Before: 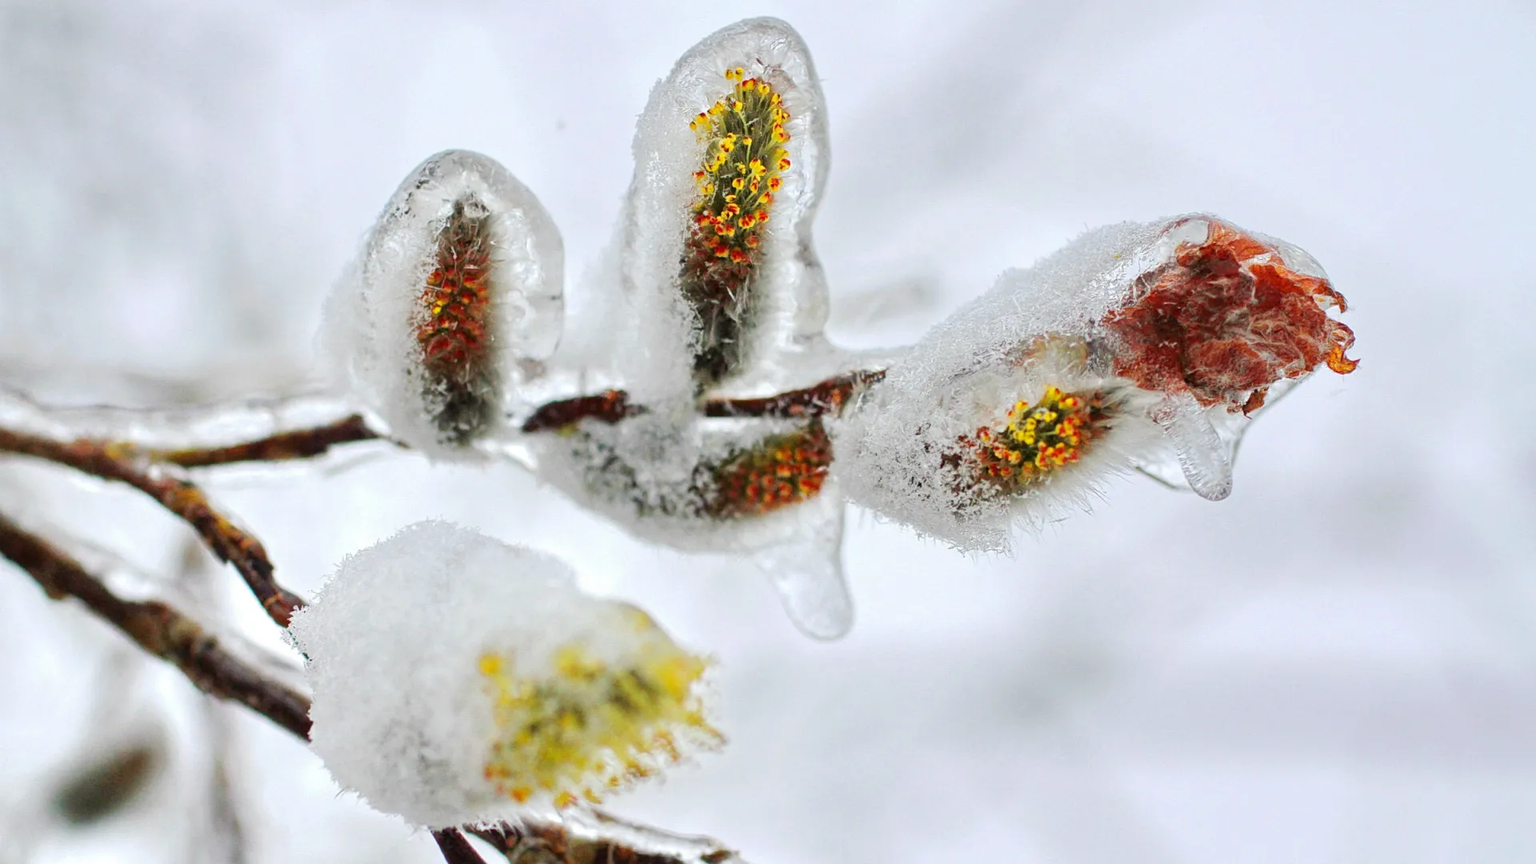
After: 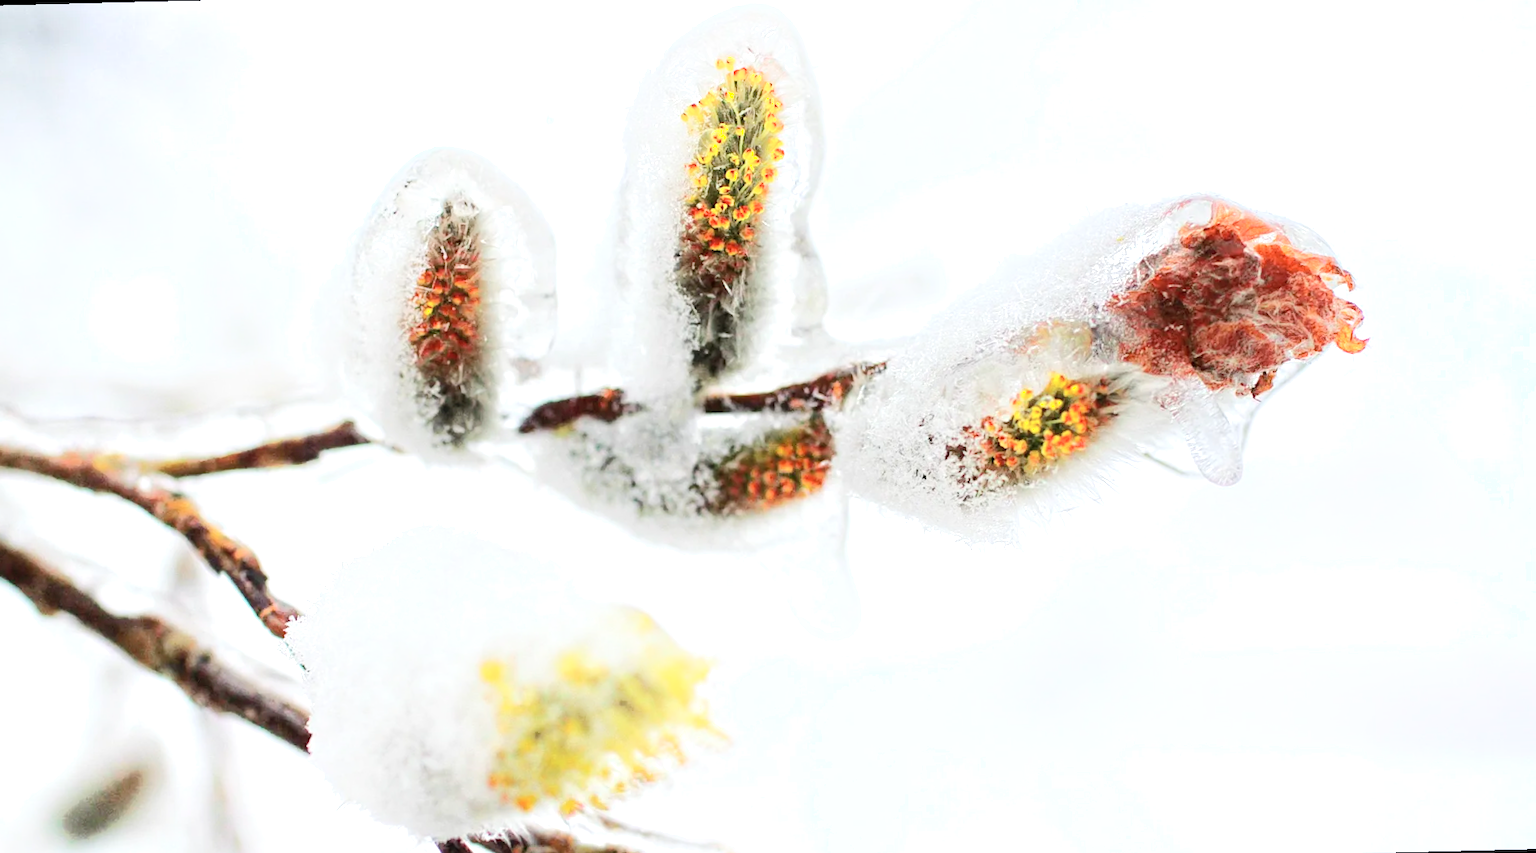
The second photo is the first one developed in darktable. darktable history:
shadows and highlights: shadows -24.28, highlights 49.77, soften with gaussian
rotate and perspective: rotation -1.42°, crop left 0.016, crop right 0.984, crop top 0.035, crop bottom 0.965
exposure: black level correction 0.001, exposure 0.5 EV, compensate exposure bias true, compensate highlight preservation false
rgb levels: preserve colors max RGB
